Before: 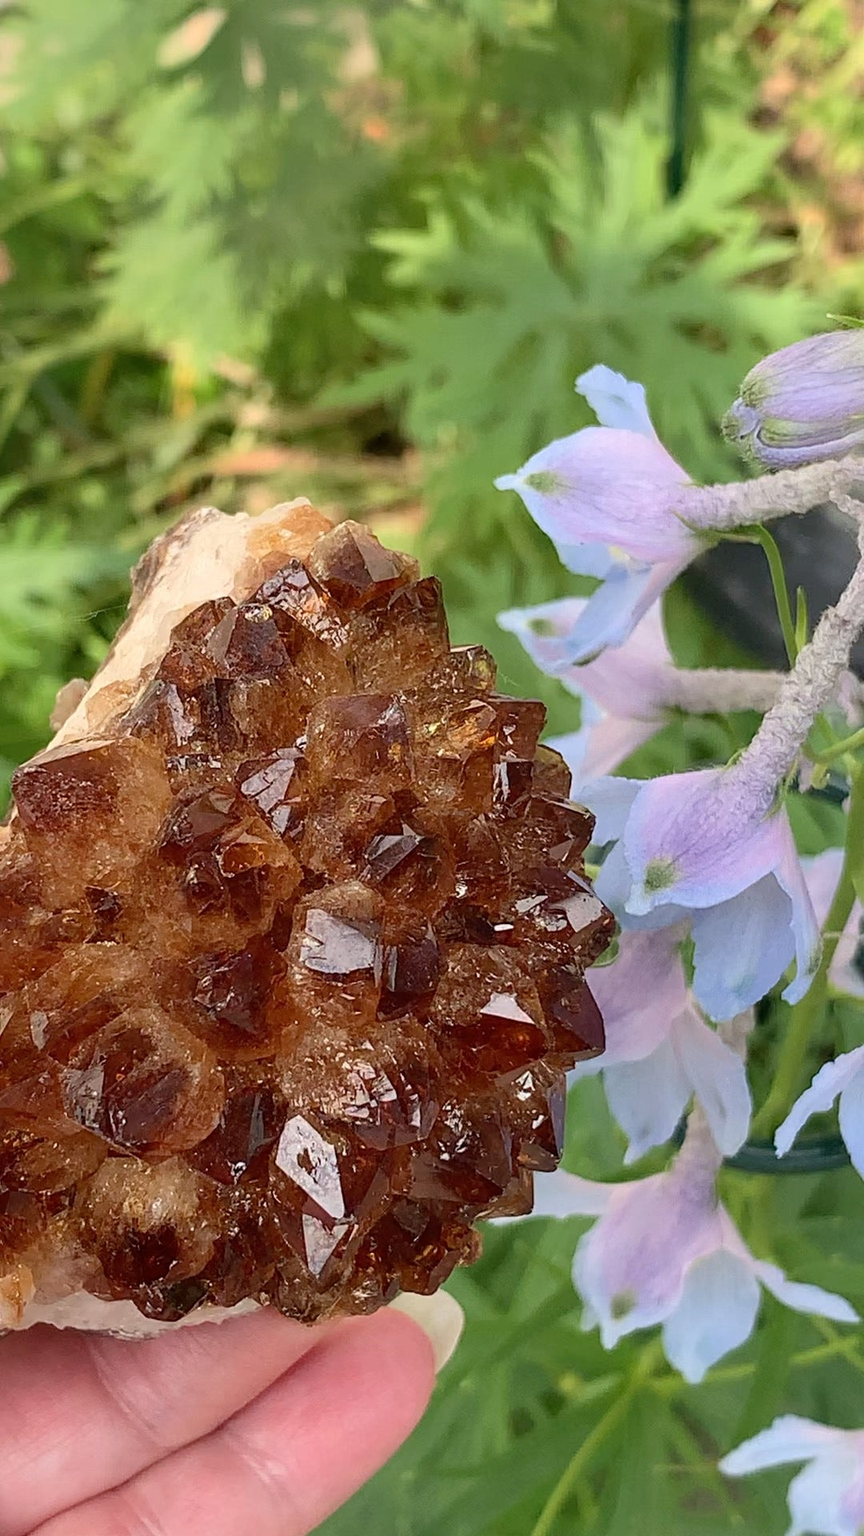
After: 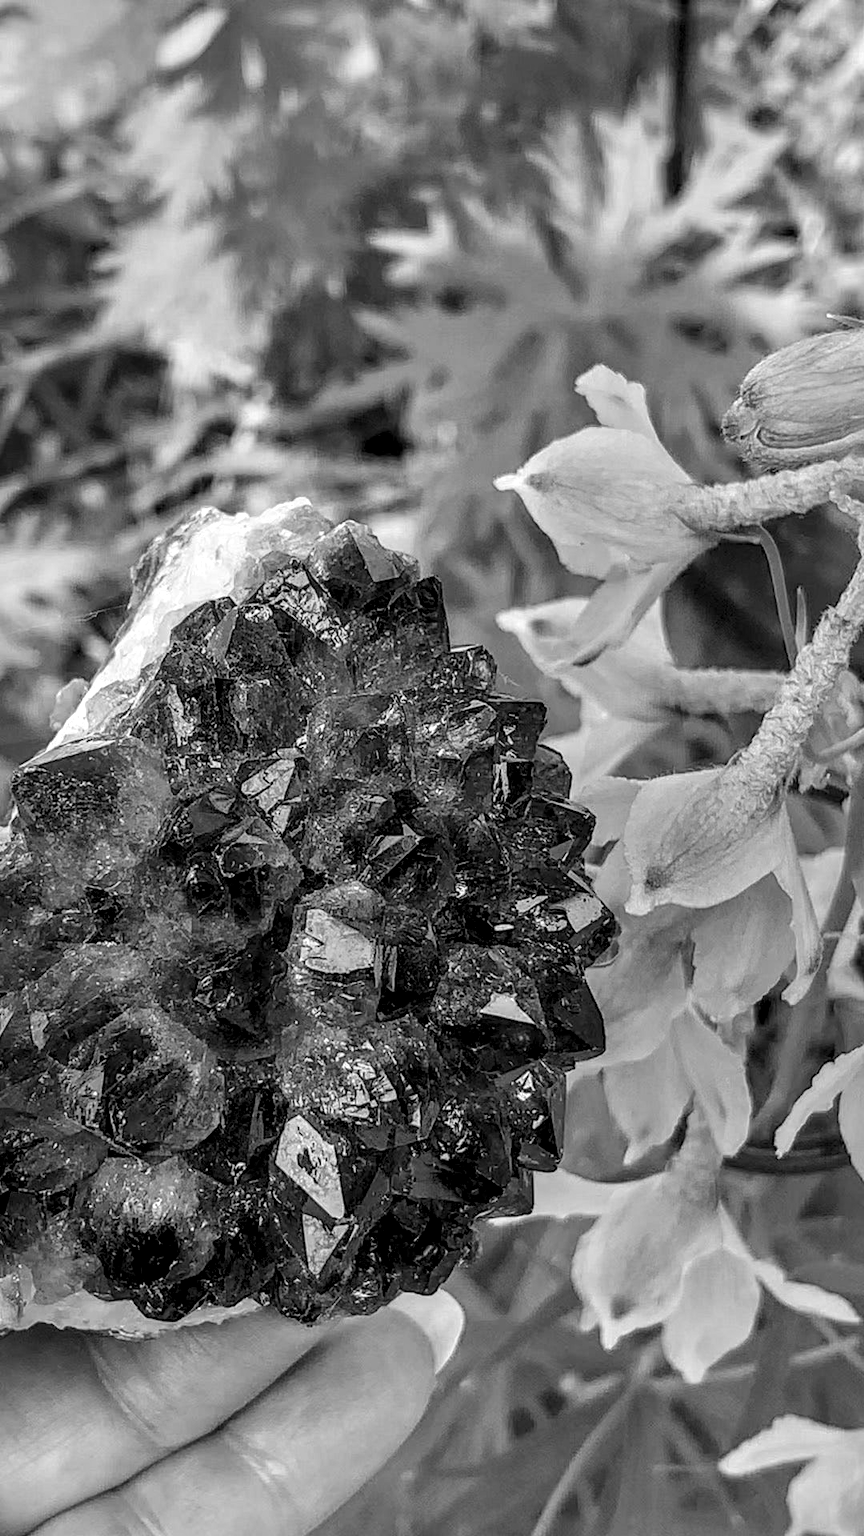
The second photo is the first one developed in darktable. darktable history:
white balance: red 0.766, blue 1.537
local contrast: highlights 19%, detail 186%
shadows and highlights: on, module defaults
monochrome: size 1
